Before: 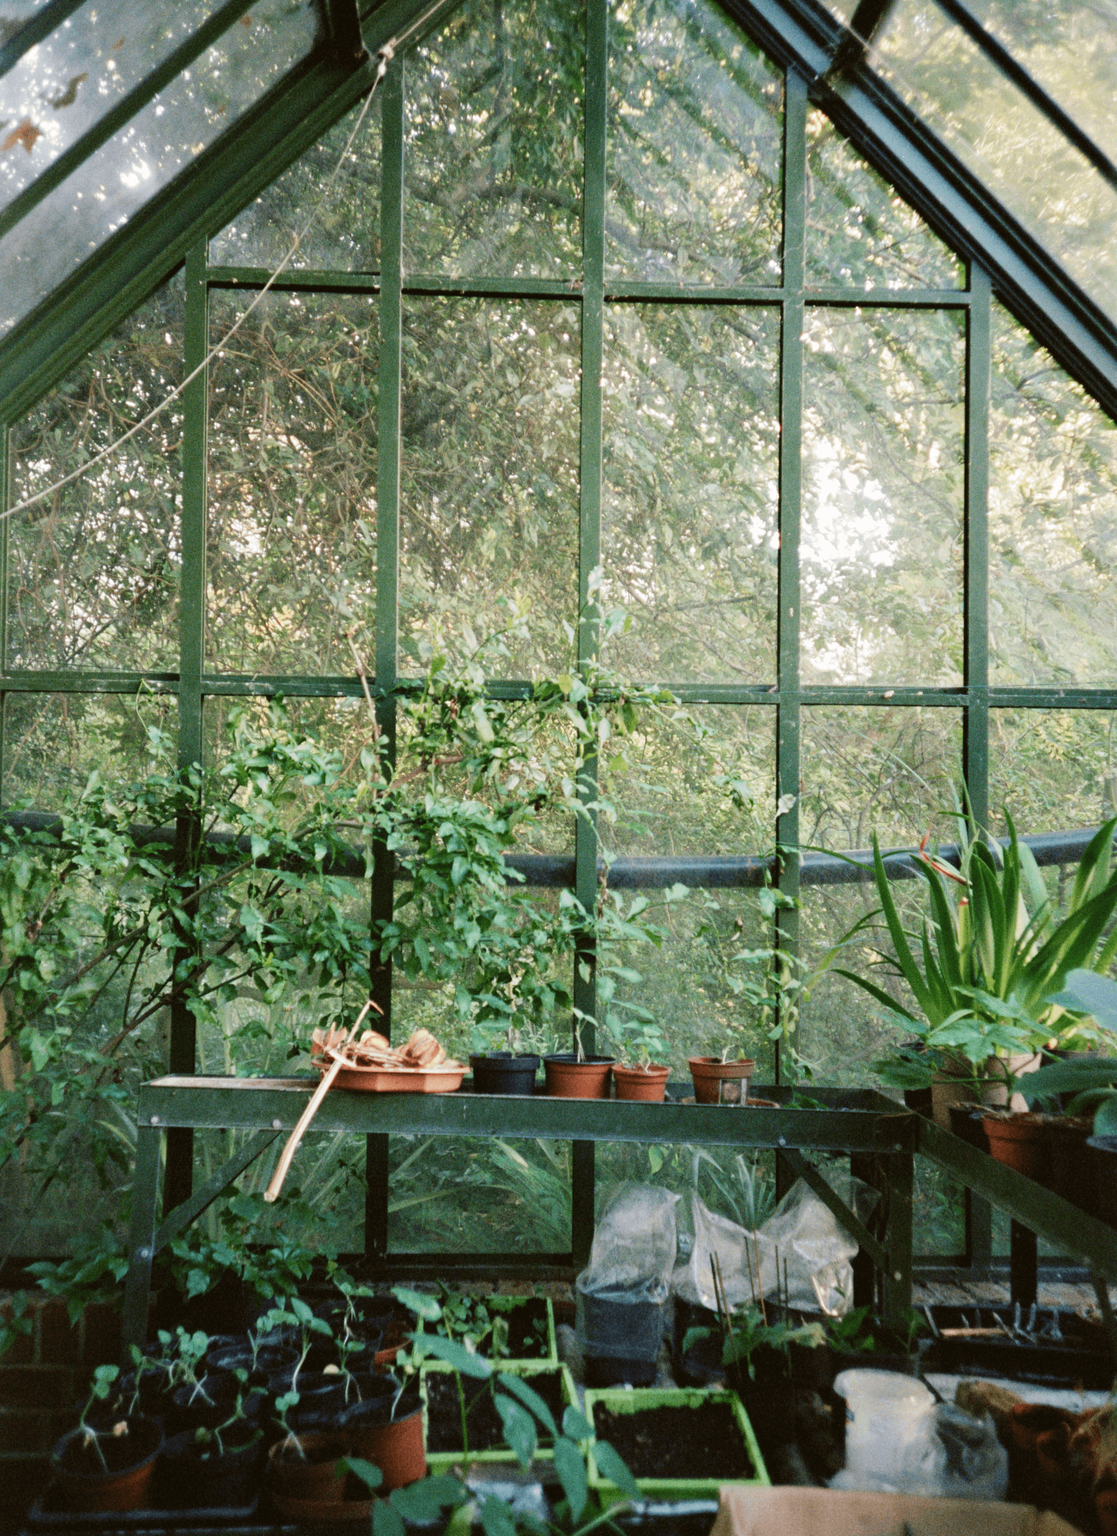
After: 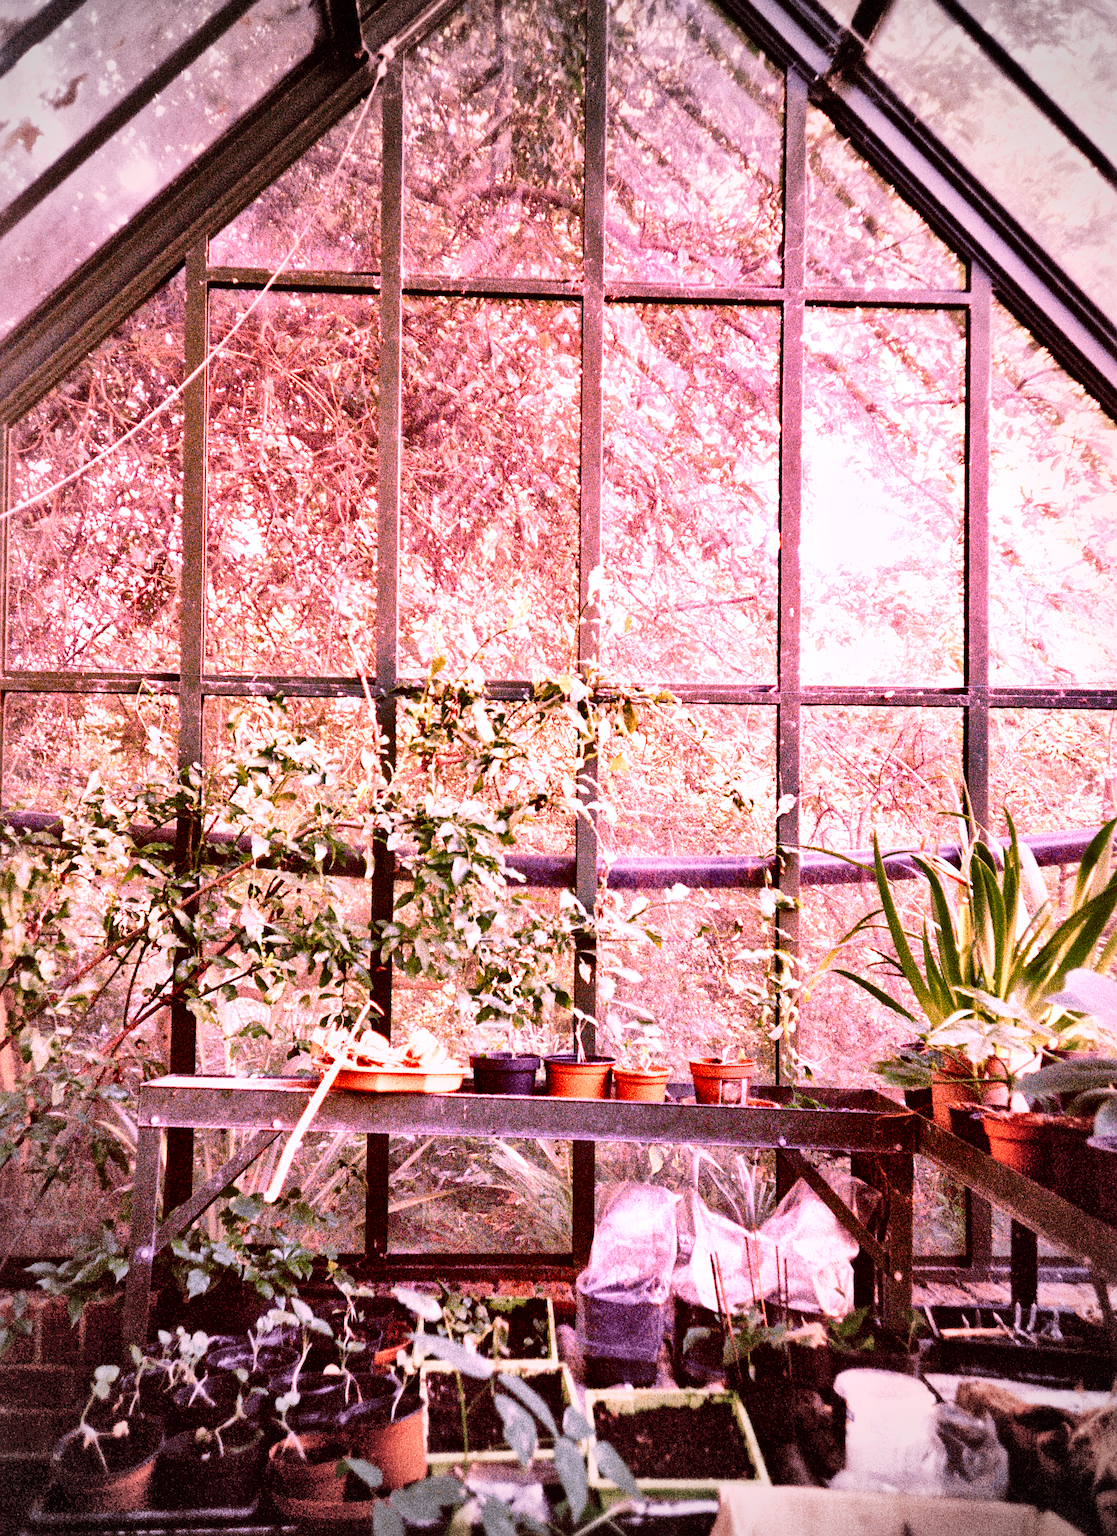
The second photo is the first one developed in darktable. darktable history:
sharpen: on, module defaults
base curve: curves: ch0 [(0, 0) (0.028, 0.03) (0.121, 0.232) (0.46, 0.748) (0.859, 0.968) (1, 1)], preserve colors none
shadows and highlights: low approximation 0.01, soften with gaussian
exposure: black level correction 0.009, exposure 0.014 EV, compensate highlight preservation false
graduated density: on, module defaults
white balance: red 2.291, blue 1.415
raw denoise: x [[0, 0.25, 0.5, 0.75, 1] ×4]
local contrast: mode bilateral grid, contrast 20, coarseness 50, detail 141%, midtone range 0.2
levels: levels [0, 0.492, 0.984]
vignetting: fall-off start 67.15%, brightness -0.442, saturation -0.691, width/height ratio 1.011, unbound false
